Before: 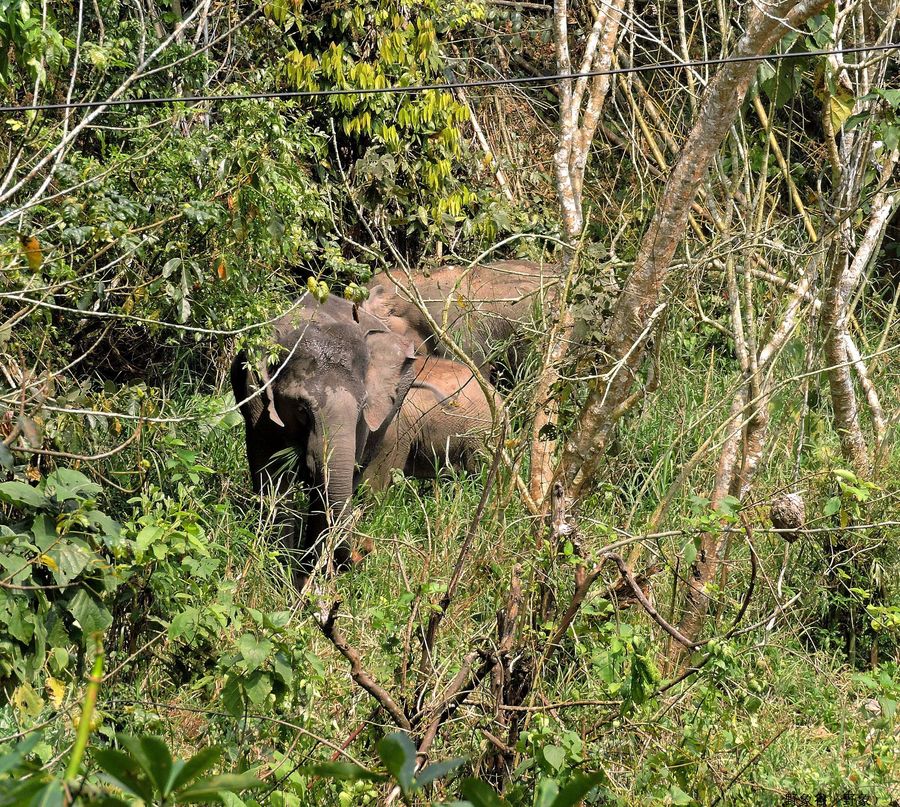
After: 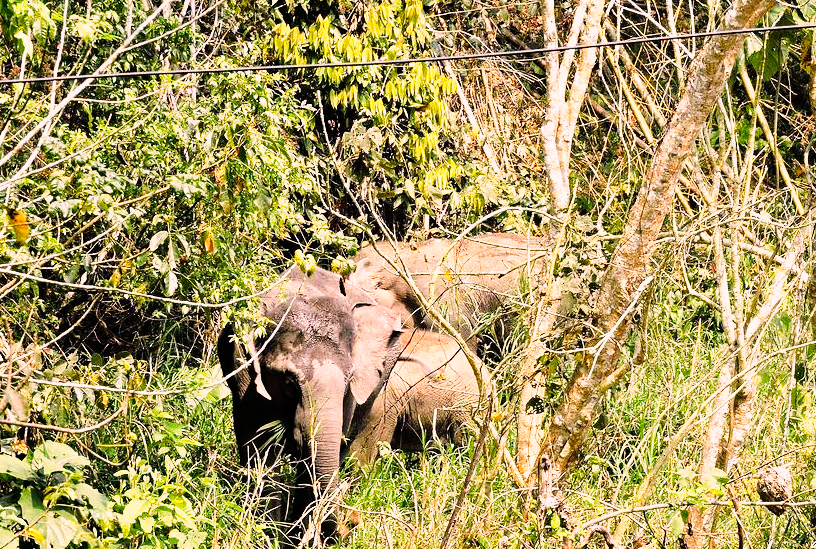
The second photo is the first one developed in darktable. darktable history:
crop: left 1.509%, top 3.452%, right 7.696%, bottom 28.452%
color correction: highlights a* 12.23, highlights b* 5.41
base curve: curves: ch0 [(0, 0) (0.007, 0.004) (0.027, 0.03) (0.046, 0.07) (0.207, 0.54) (0.442, 0.872) (0.673, 0.972) (1, 1)], preserve colors none
haze removal: compatibility mode true, adaptive false
